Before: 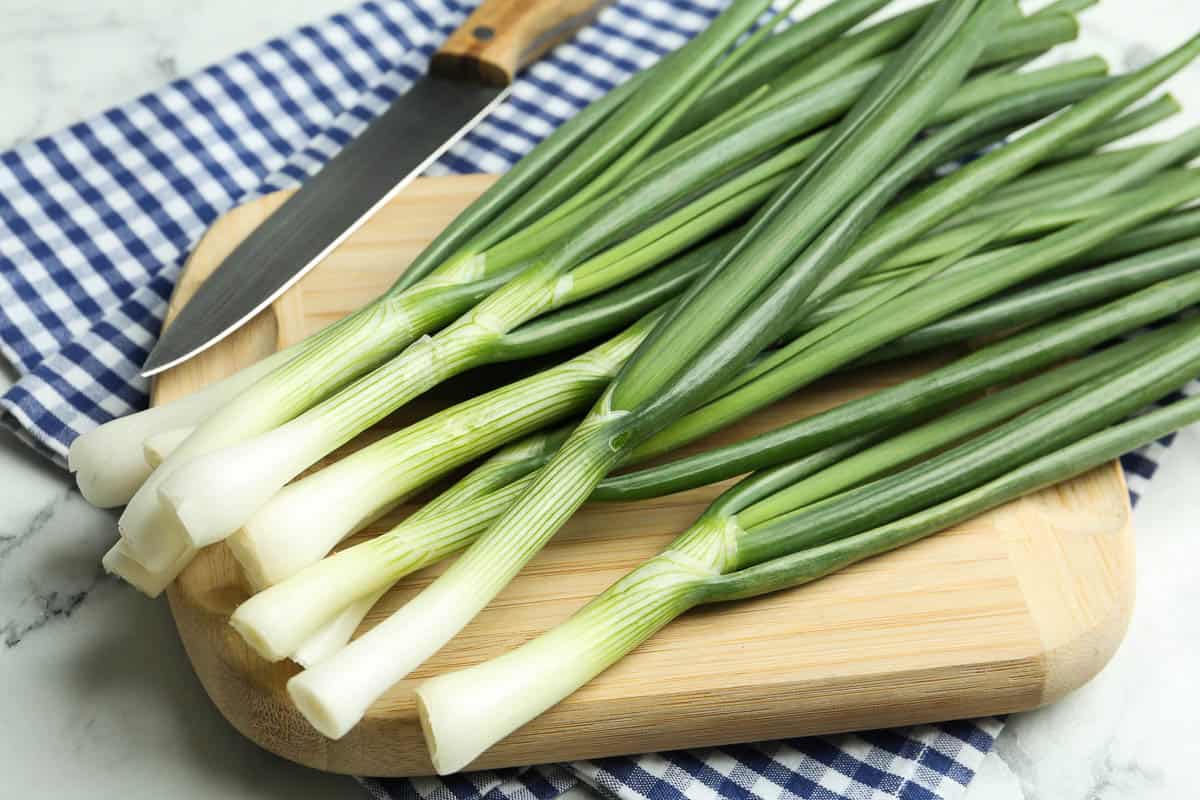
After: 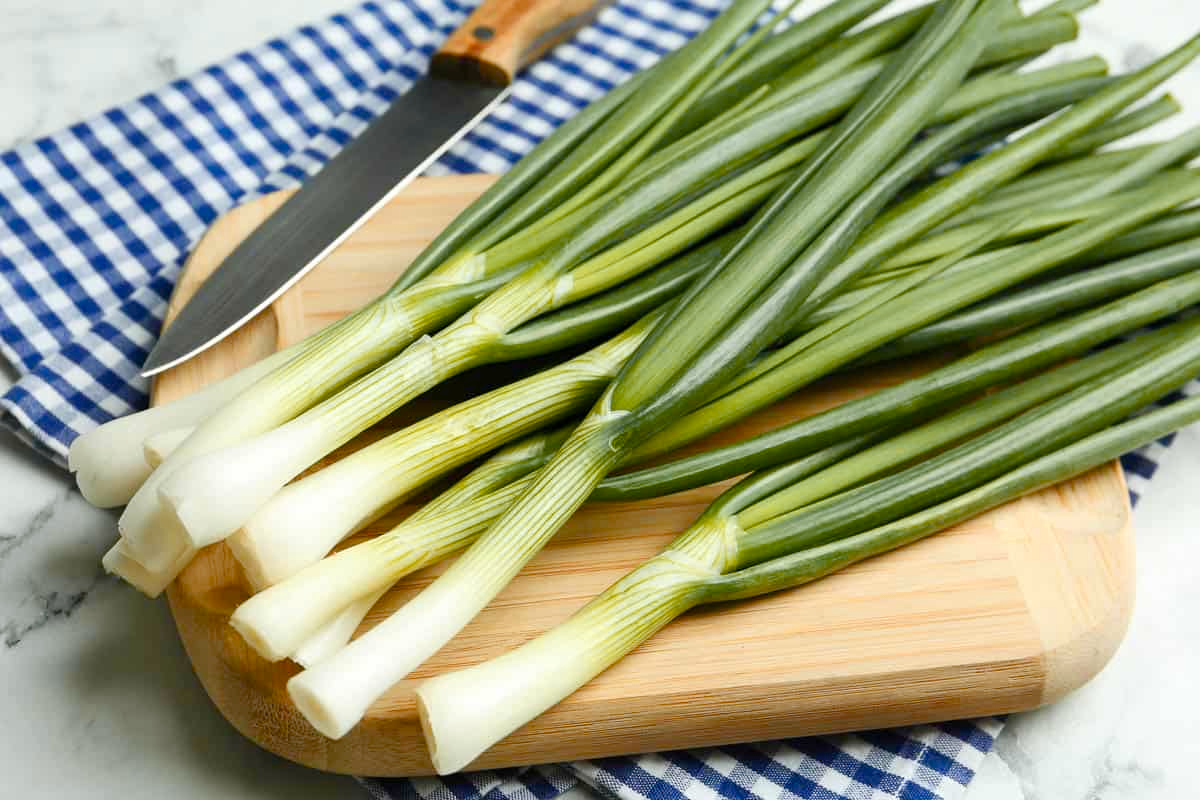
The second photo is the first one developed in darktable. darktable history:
color zones: curves: ch1 [(0.309, 0.524) (0.41, 0.329) (0.508, 0.509)]; ch2 [(0.25, 0.457) (0.75, 0.5)]
color balance rgb: perceptual saturation grading › global saturation 20%, perceptual saturation grading › highlights -25%, perceptual saturation grading › shadows 50%
